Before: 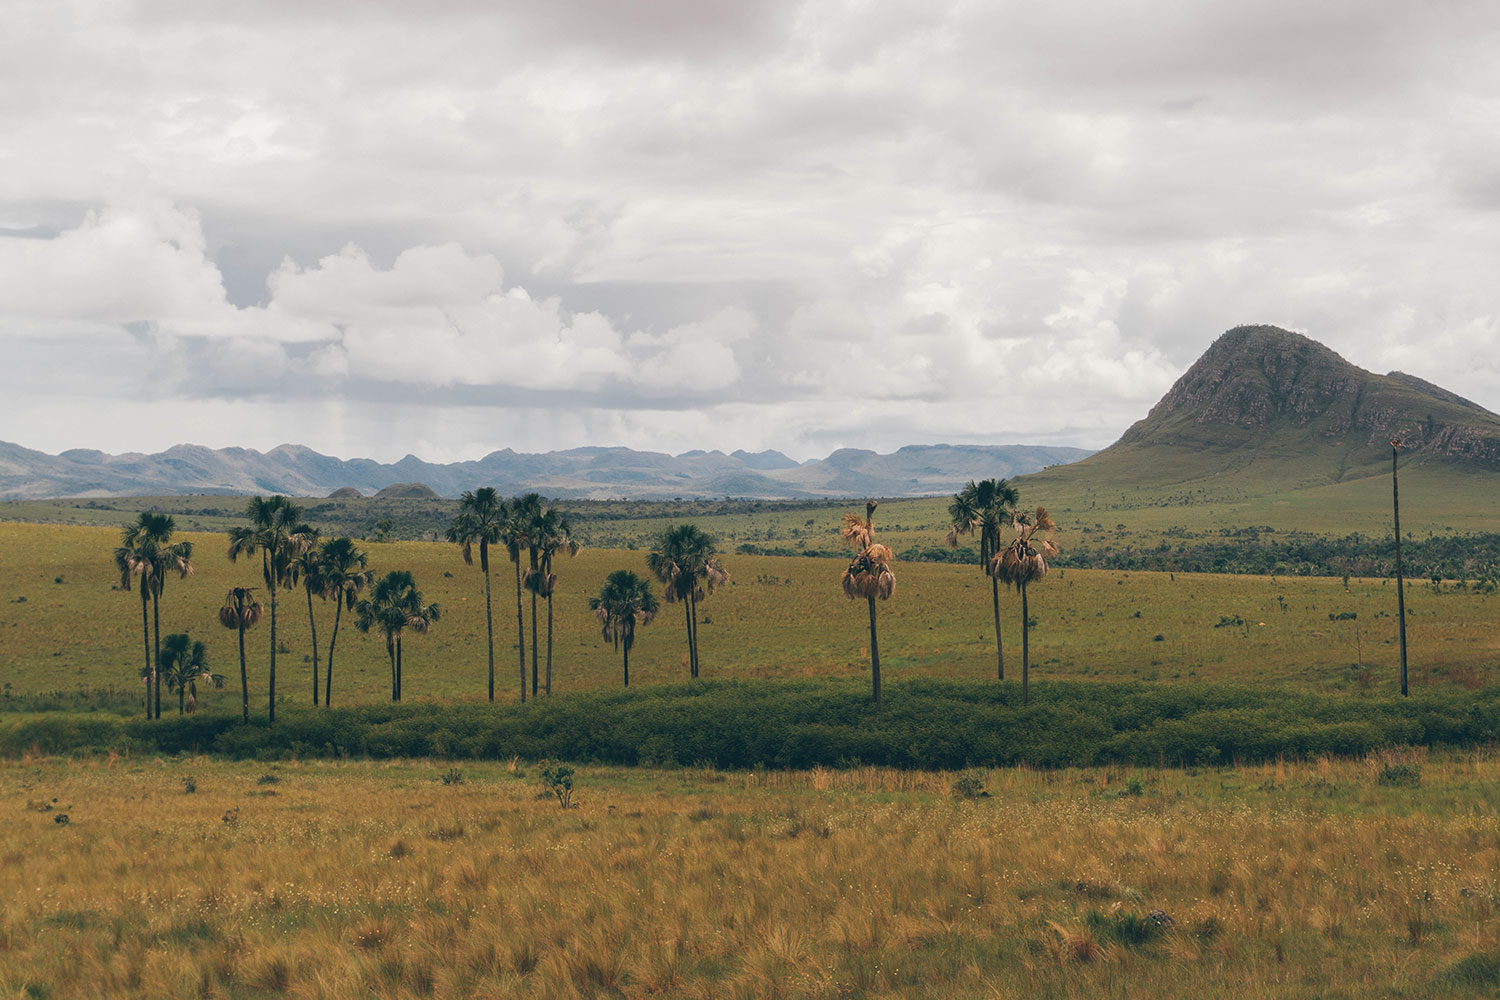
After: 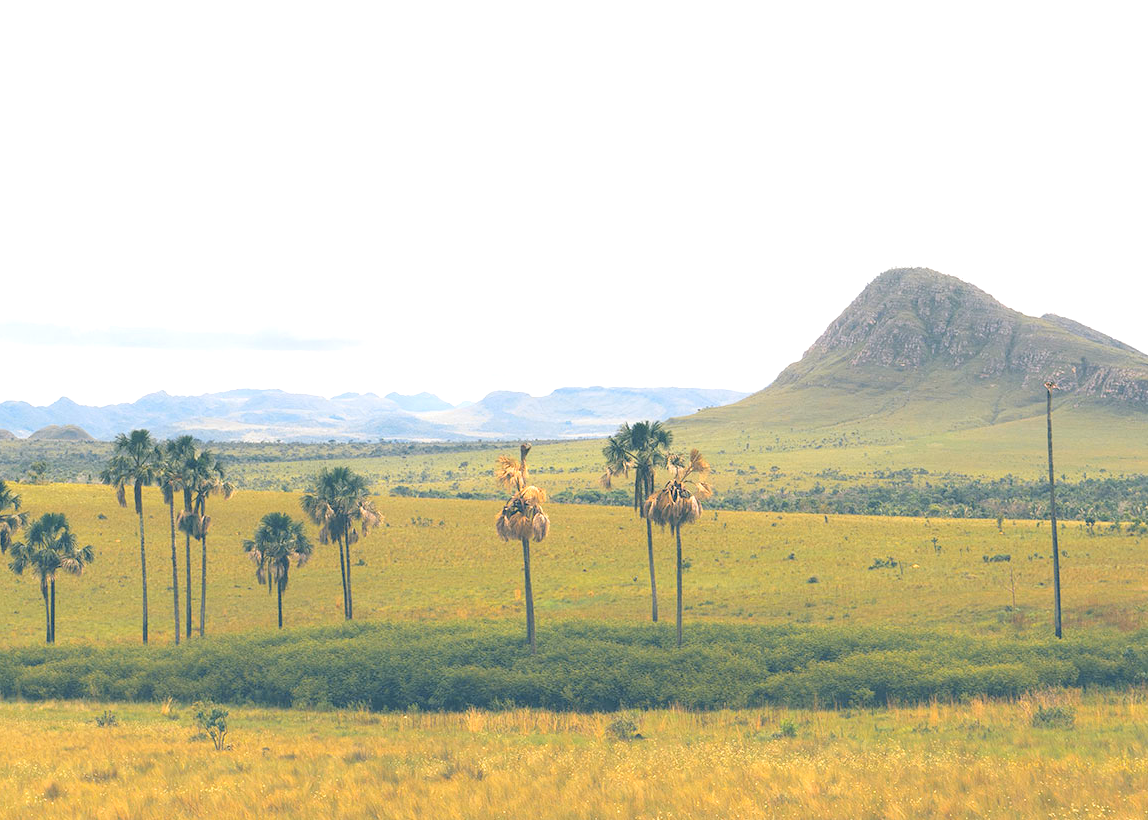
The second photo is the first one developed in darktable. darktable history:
exposure: black level correction 0.001, exposure 1.116 EV, compensate highlight preservation false
contrast brightness saturation: brightness 0.28
color contrast: green-magenta contrast 0.85, blue-yellow contrast 1.25, unbound 0
crop: left 23.095%, top 5.827%, bottom 11.854%
tone equalizer: on, module defaults
